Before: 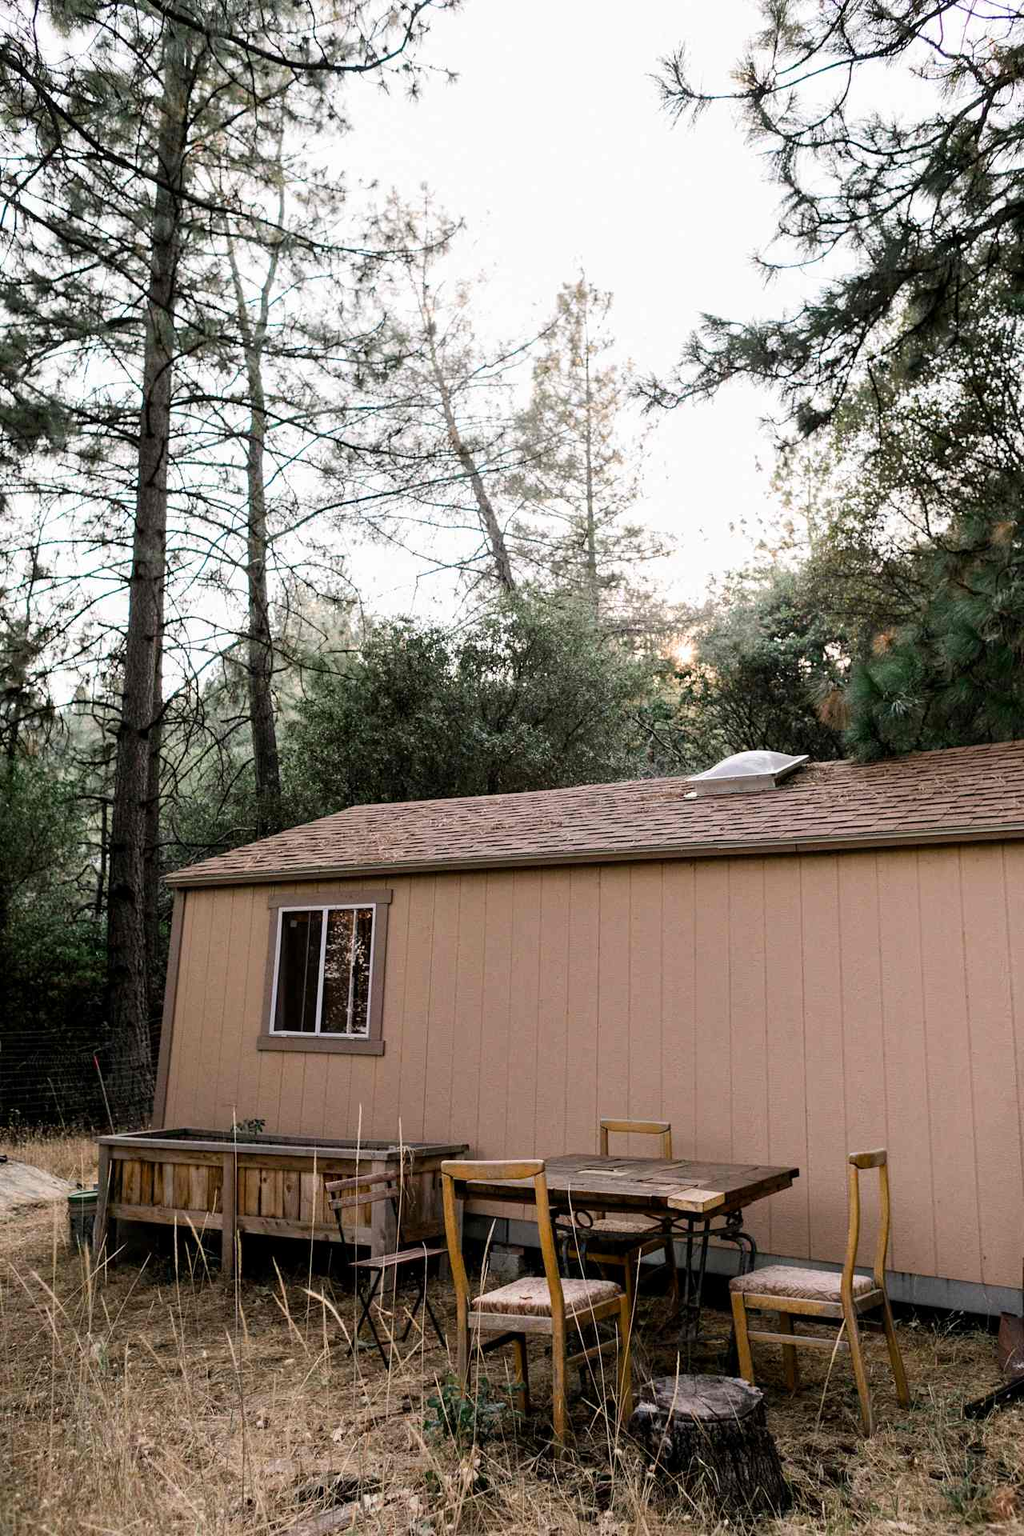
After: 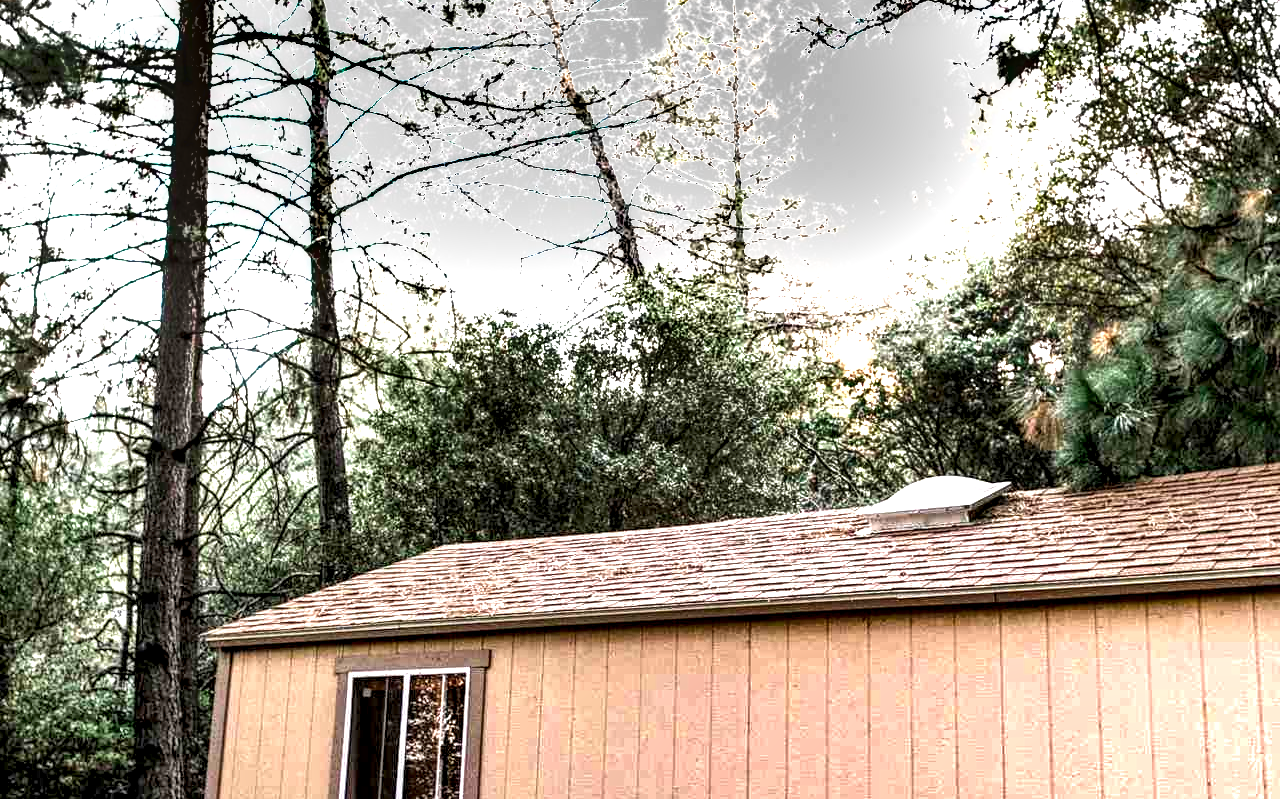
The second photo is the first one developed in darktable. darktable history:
shadows and highlights: radius 135.14, soften with gaussian
local contrast: highlights 18%, detail 185%
crop and rotate: top 24.106%, bottom 34.26%
exposure: black level correction 0, exposure 1.529 EV, compensate highlight preservation false
